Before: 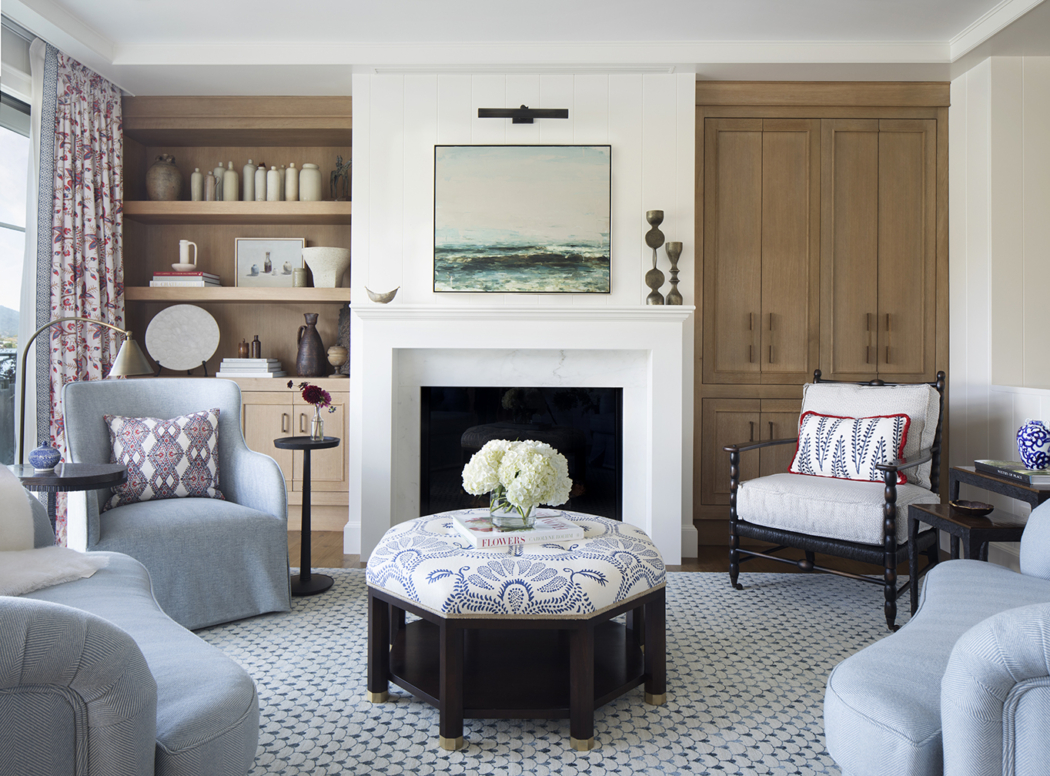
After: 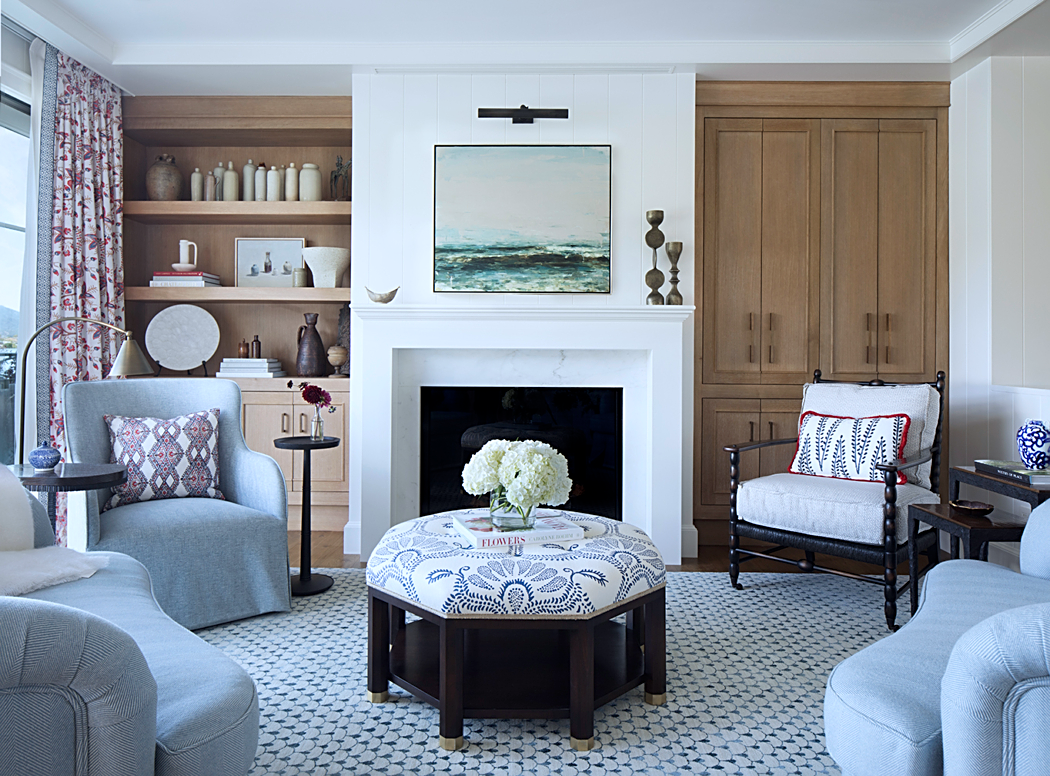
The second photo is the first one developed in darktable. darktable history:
sharpen: on, module defaults
color balance rgb: global vibrance 1%
white balance: red 0.954, blue 1.079
